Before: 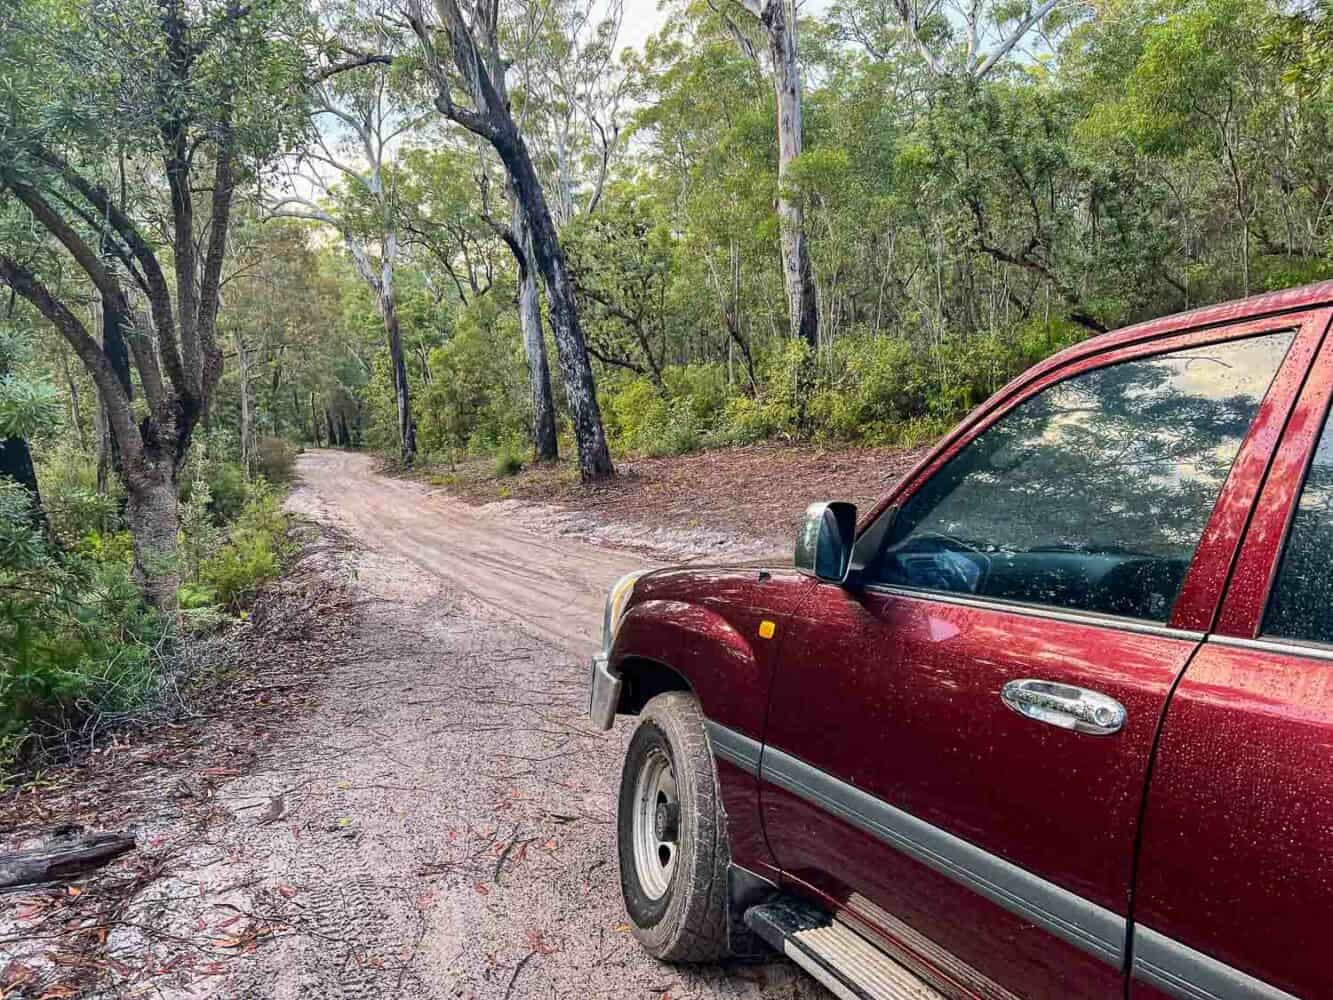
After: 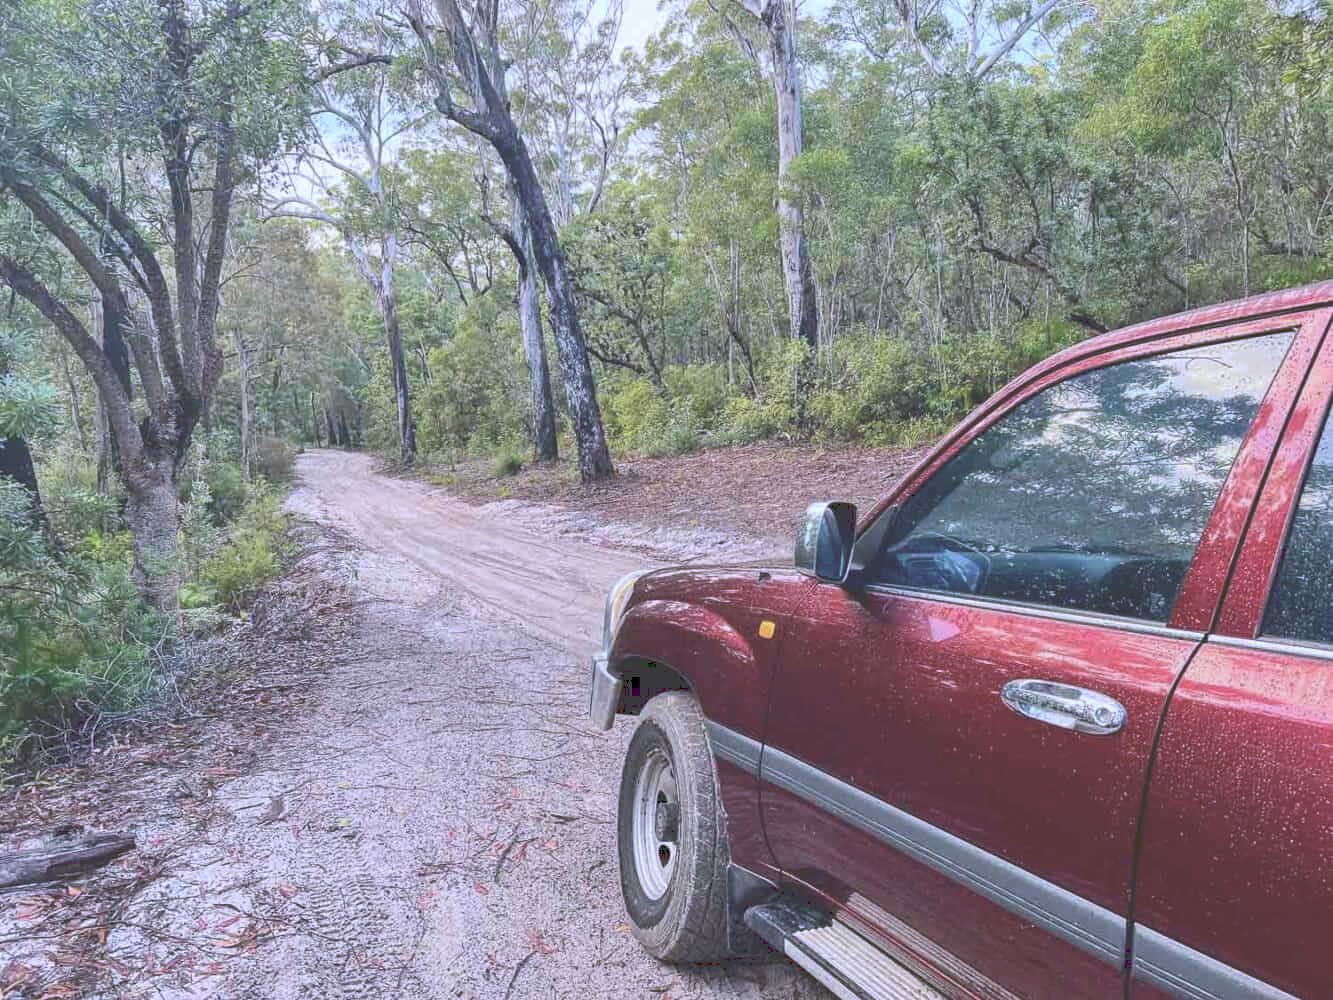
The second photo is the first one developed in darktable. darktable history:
tone curve: curves: ch0 [(0, 0) (0.003, 0.238) (0.011, 0.238) (0.025, 0.242) (0.044, 0.256) (0.069, 0.277) (0.1, 0.294) (0.136, 0.315) (0.177, 0.345) (0.224, 0.379) (0.277, 0.419) (0.335, 0.463) (0.399, 0.511) (0.468, 0.566) (0.543, 0.627) (0.623, 0.687) (0.709, 0.75) (0.801, 0.824) (0.898, 0.89) (1, 1)], preserve colors none
color calibration: illuminant as shot in camera, x 0.379, y 0.396, temperature 4138.76 K
